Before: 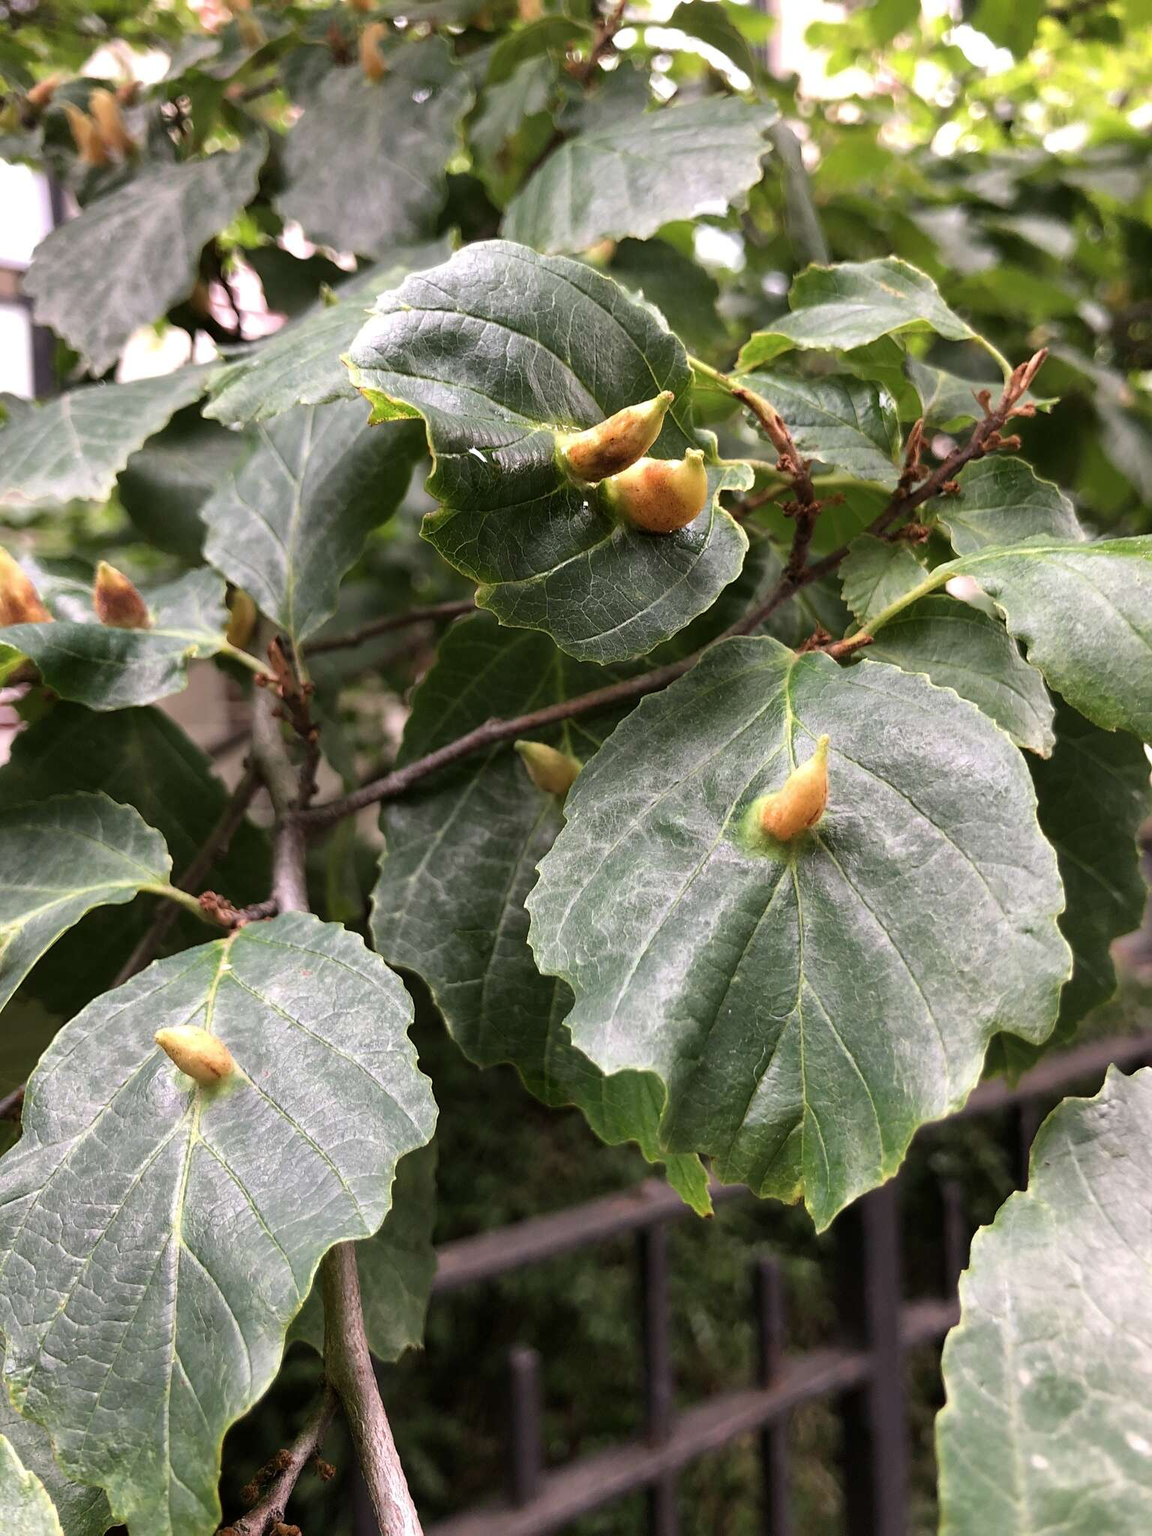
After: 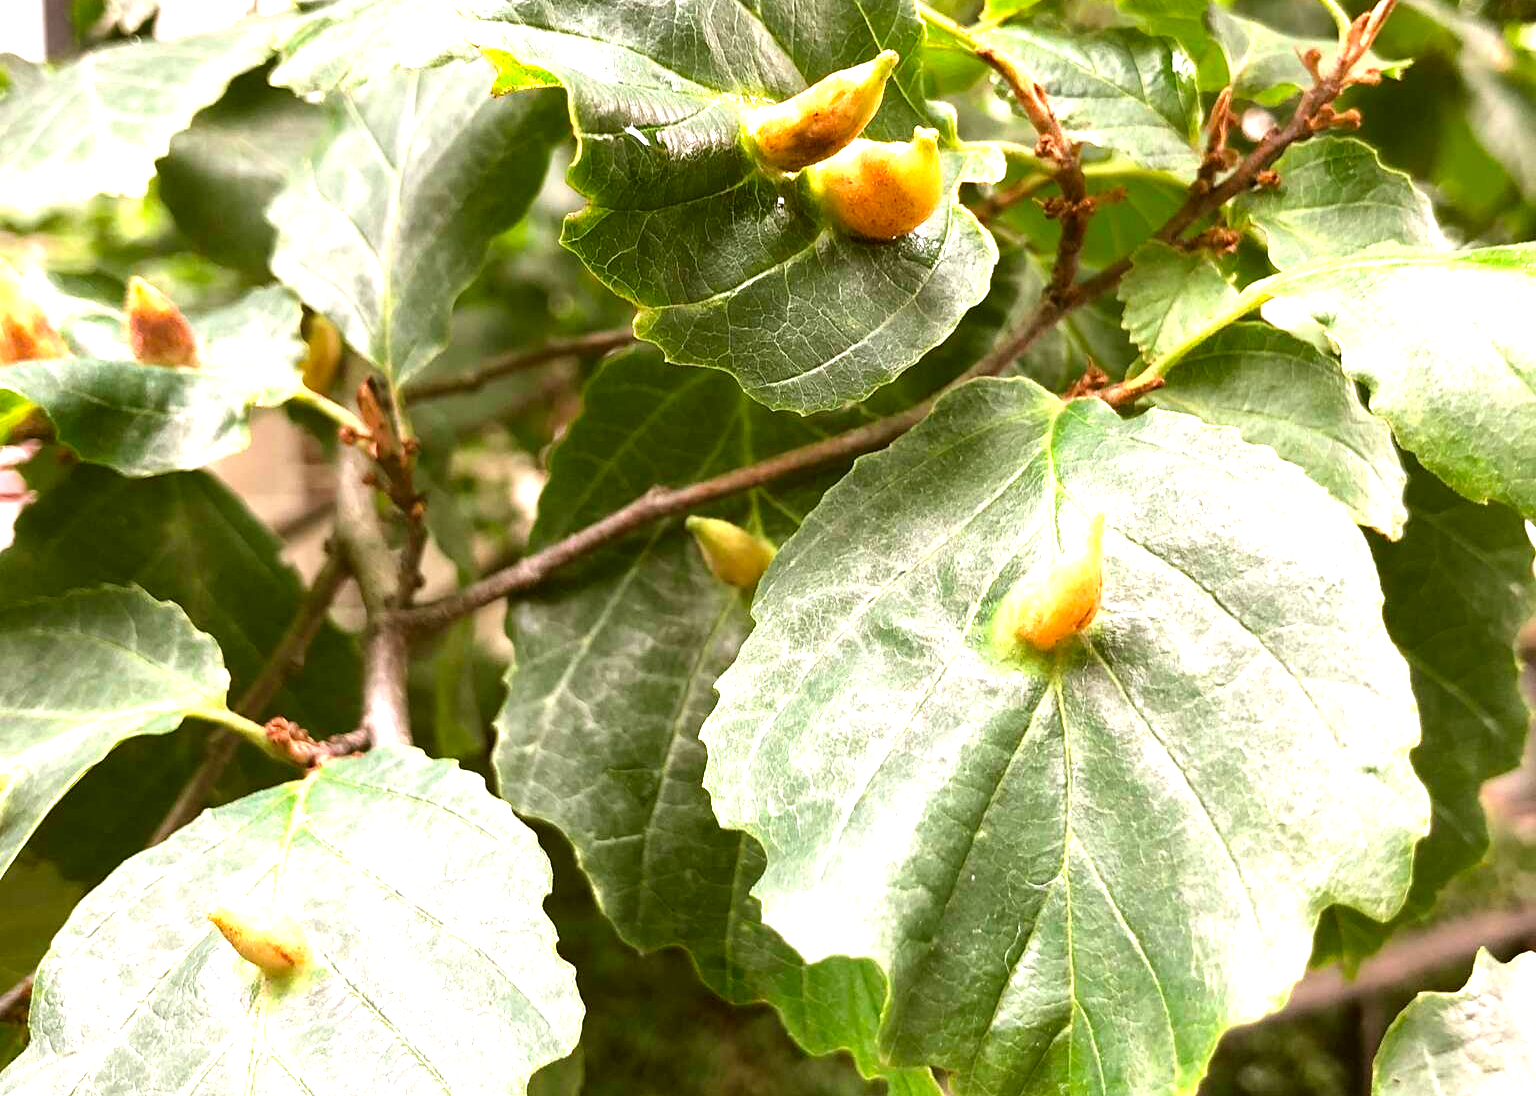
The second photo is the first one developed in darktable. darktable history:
crop and rotate: top 23.043%, bottom 23.437%
color correction: highlights a* -1.43, highlights b* 10.12, shadows a* 0.395, shadows b* 19.35
exposure: black level correction 0, exposure 1.388 EV, compensate exposure bias true, compensate highlight preservation false
